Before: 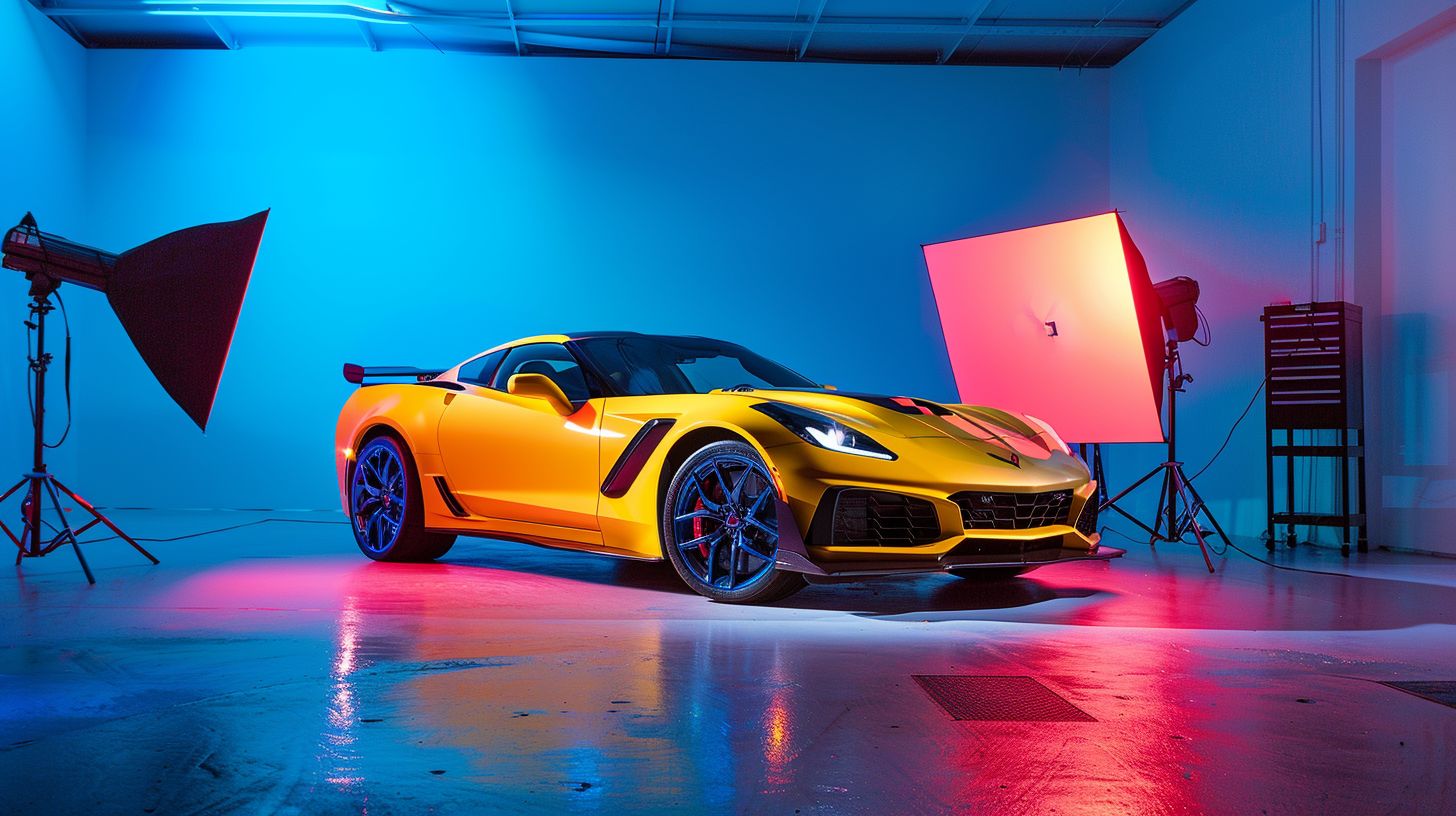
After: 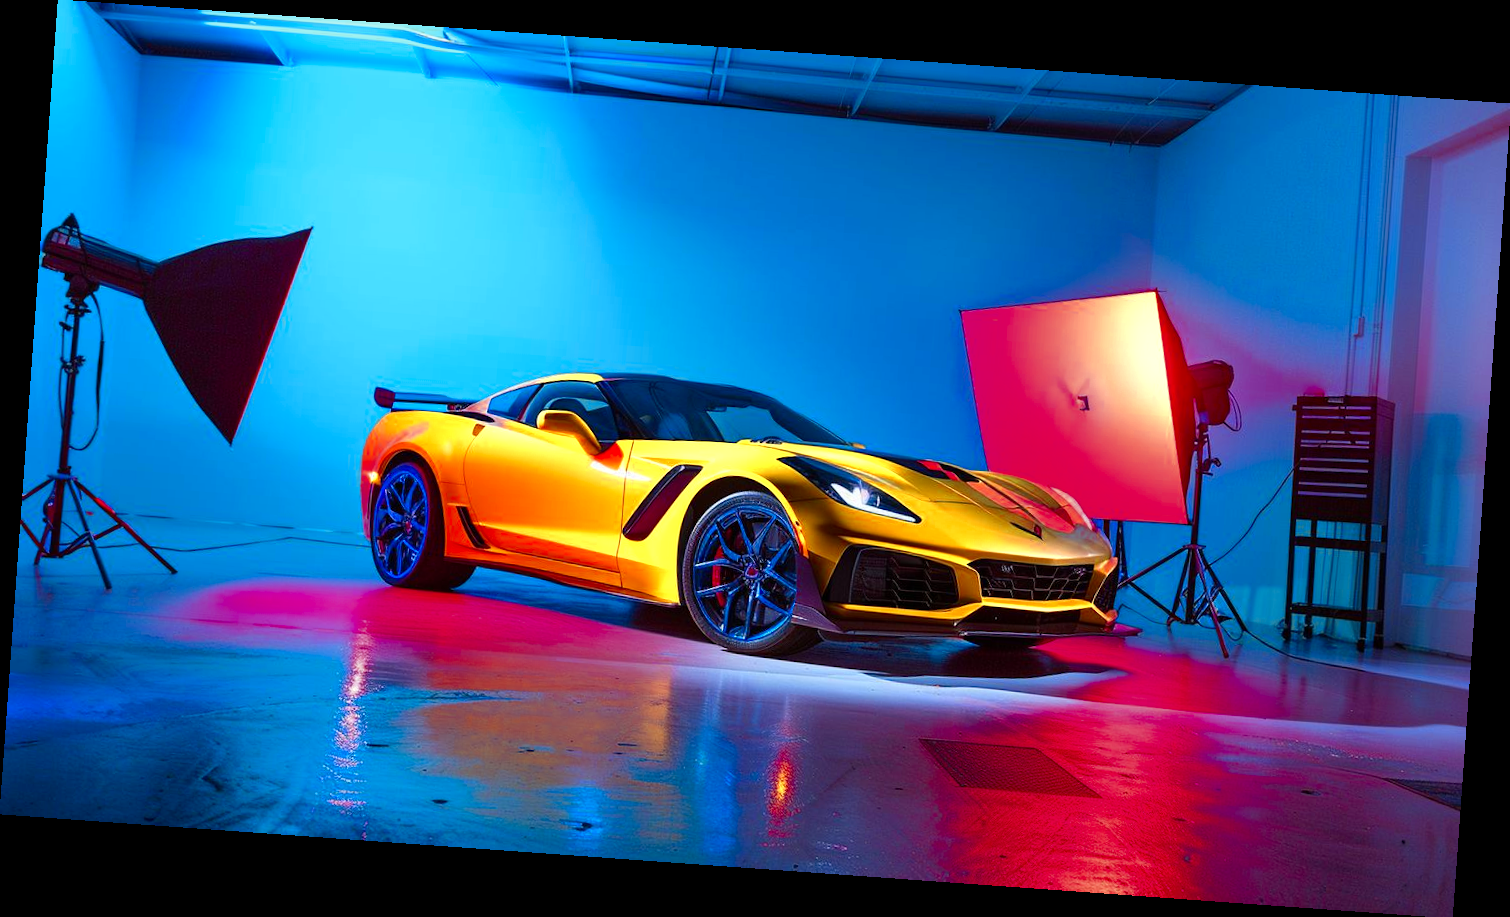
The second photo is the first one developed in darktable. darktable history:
rotate and perspective: rotation 4.1°, automatic cropping off
color zones: curves: ch0 [(0.004, 0.305) (0.261, 0.623) (0.389, 0.399) (0.708, 0.571) (0.947, 0.34)]; ch1 [(0.025, 0.645) (0.229, 0.584) (0.326, 0.551) (0.484, 0.262) (0.757, 0.643)]
